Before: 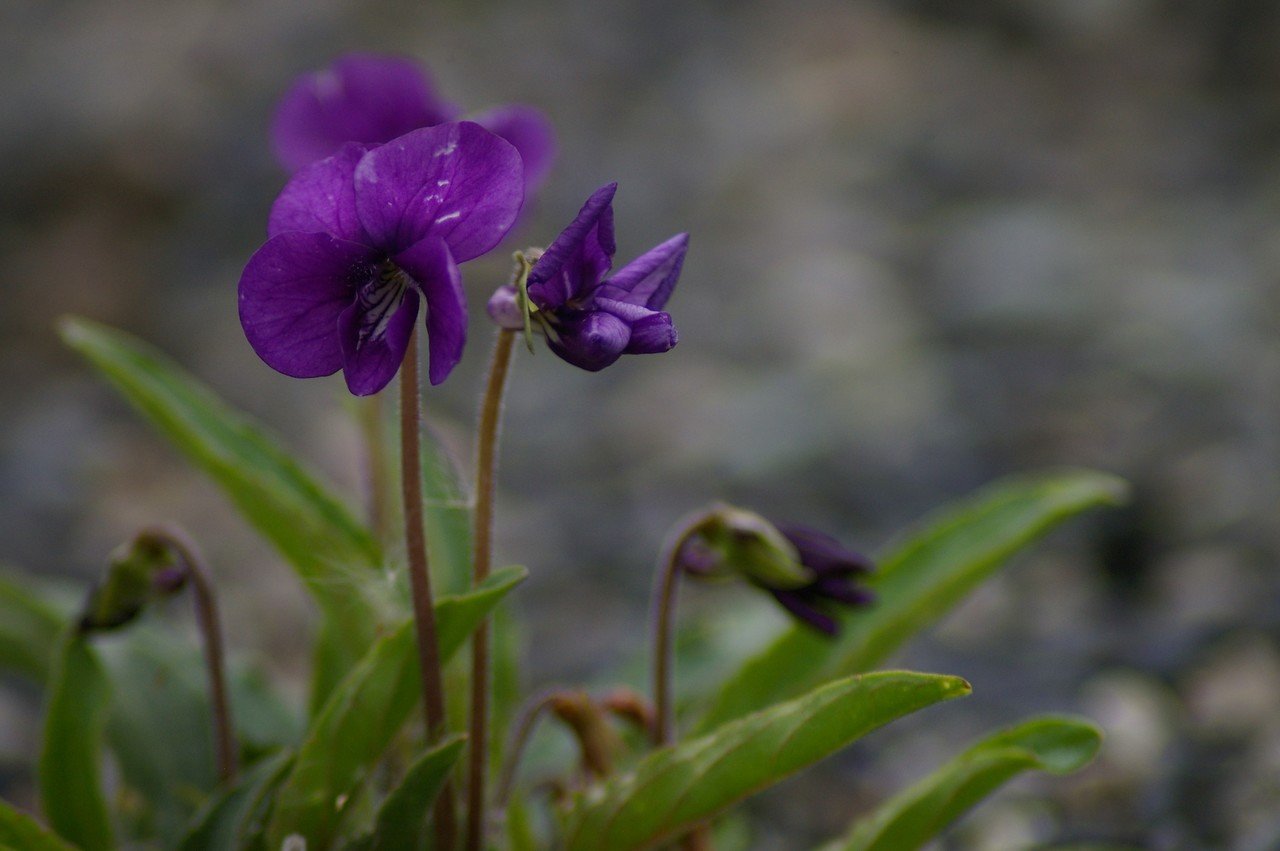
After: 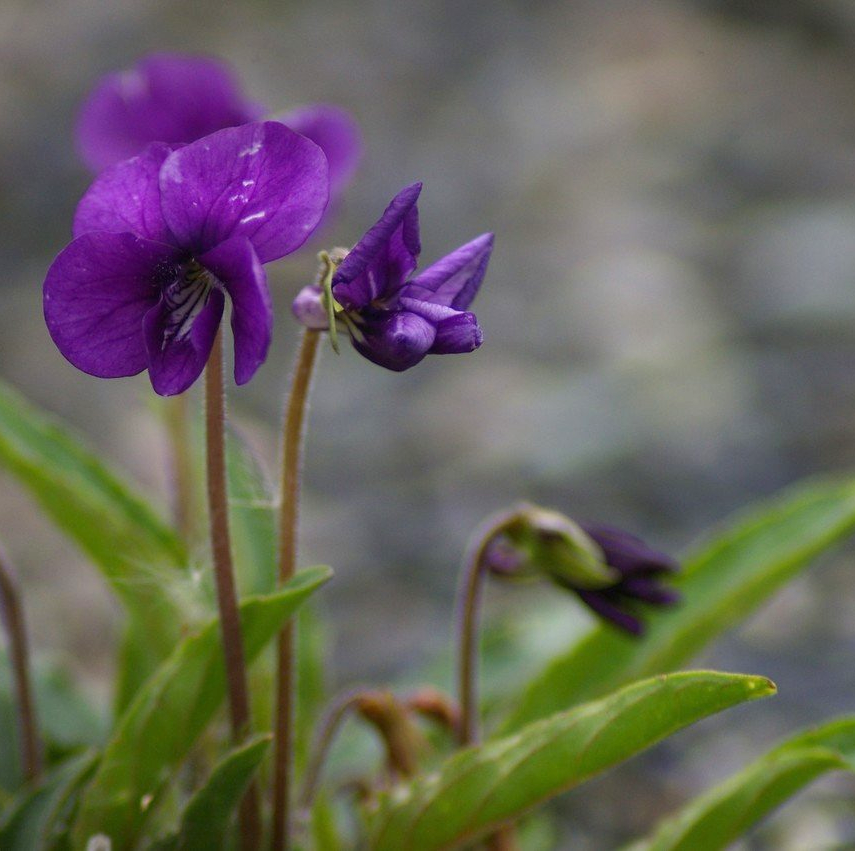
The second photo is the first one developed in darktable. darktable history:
exposure: black level correction 0, exposure 0.694 EV, compensate exposure bias true, compensate highlight preservation false
crop and rotate: left 15.251%, right 17.908%
tone equalizer: smoothing diameter 24.94%, edges refinement/feathering 7.85, preserve details guided filter
